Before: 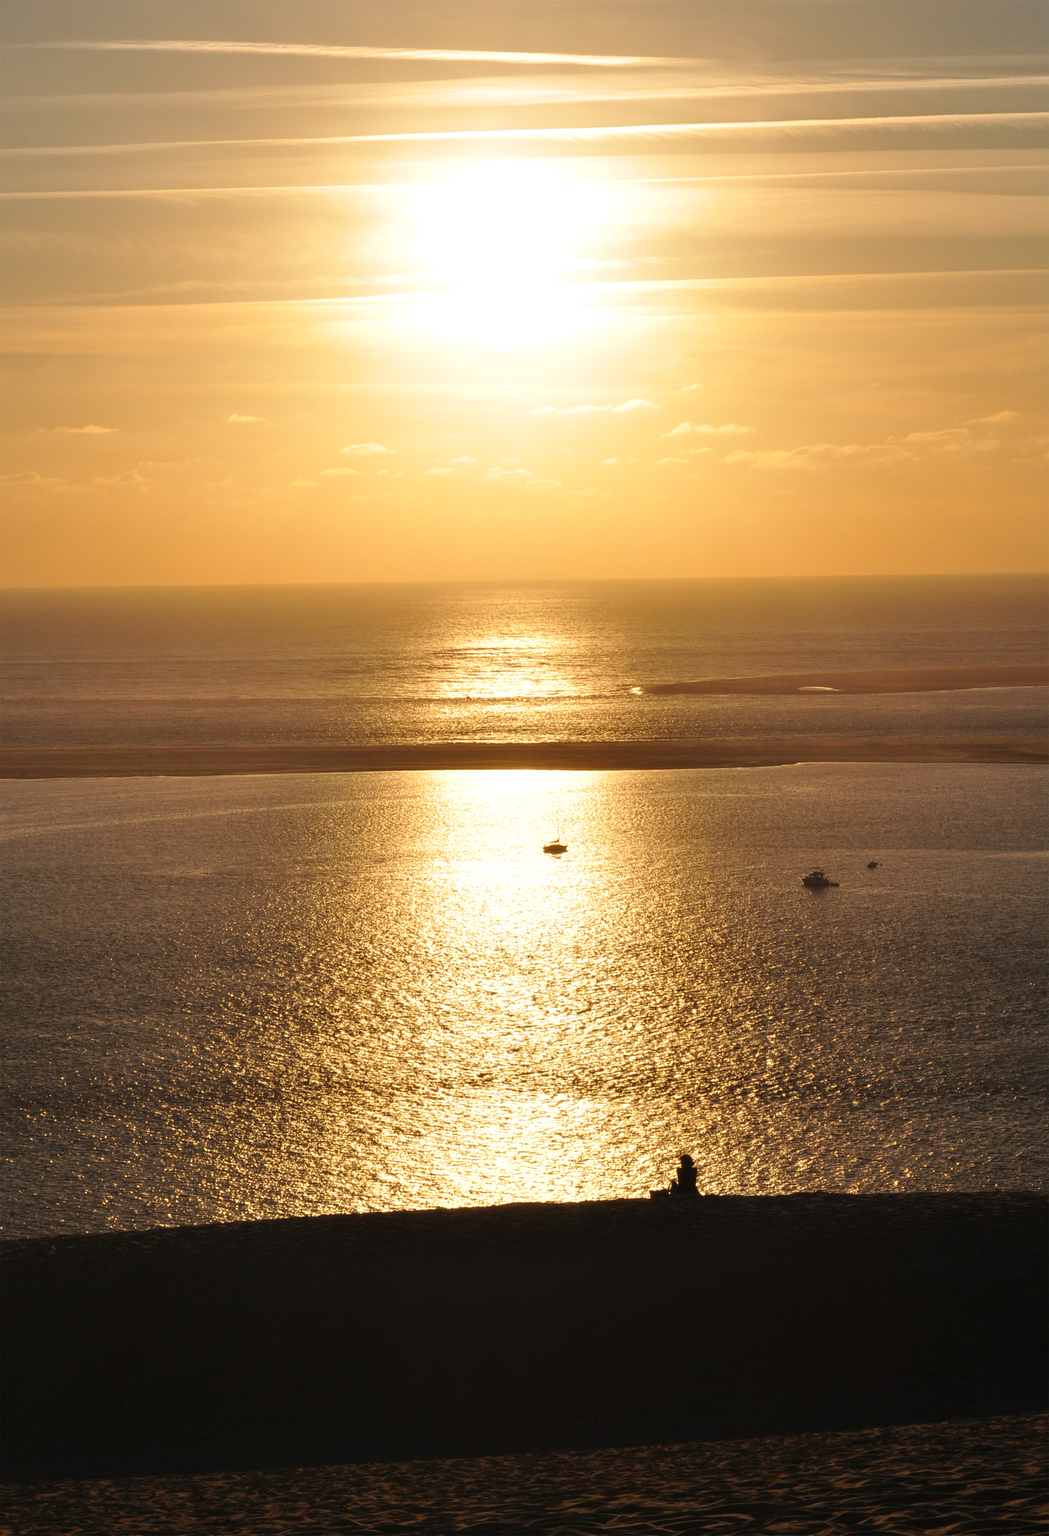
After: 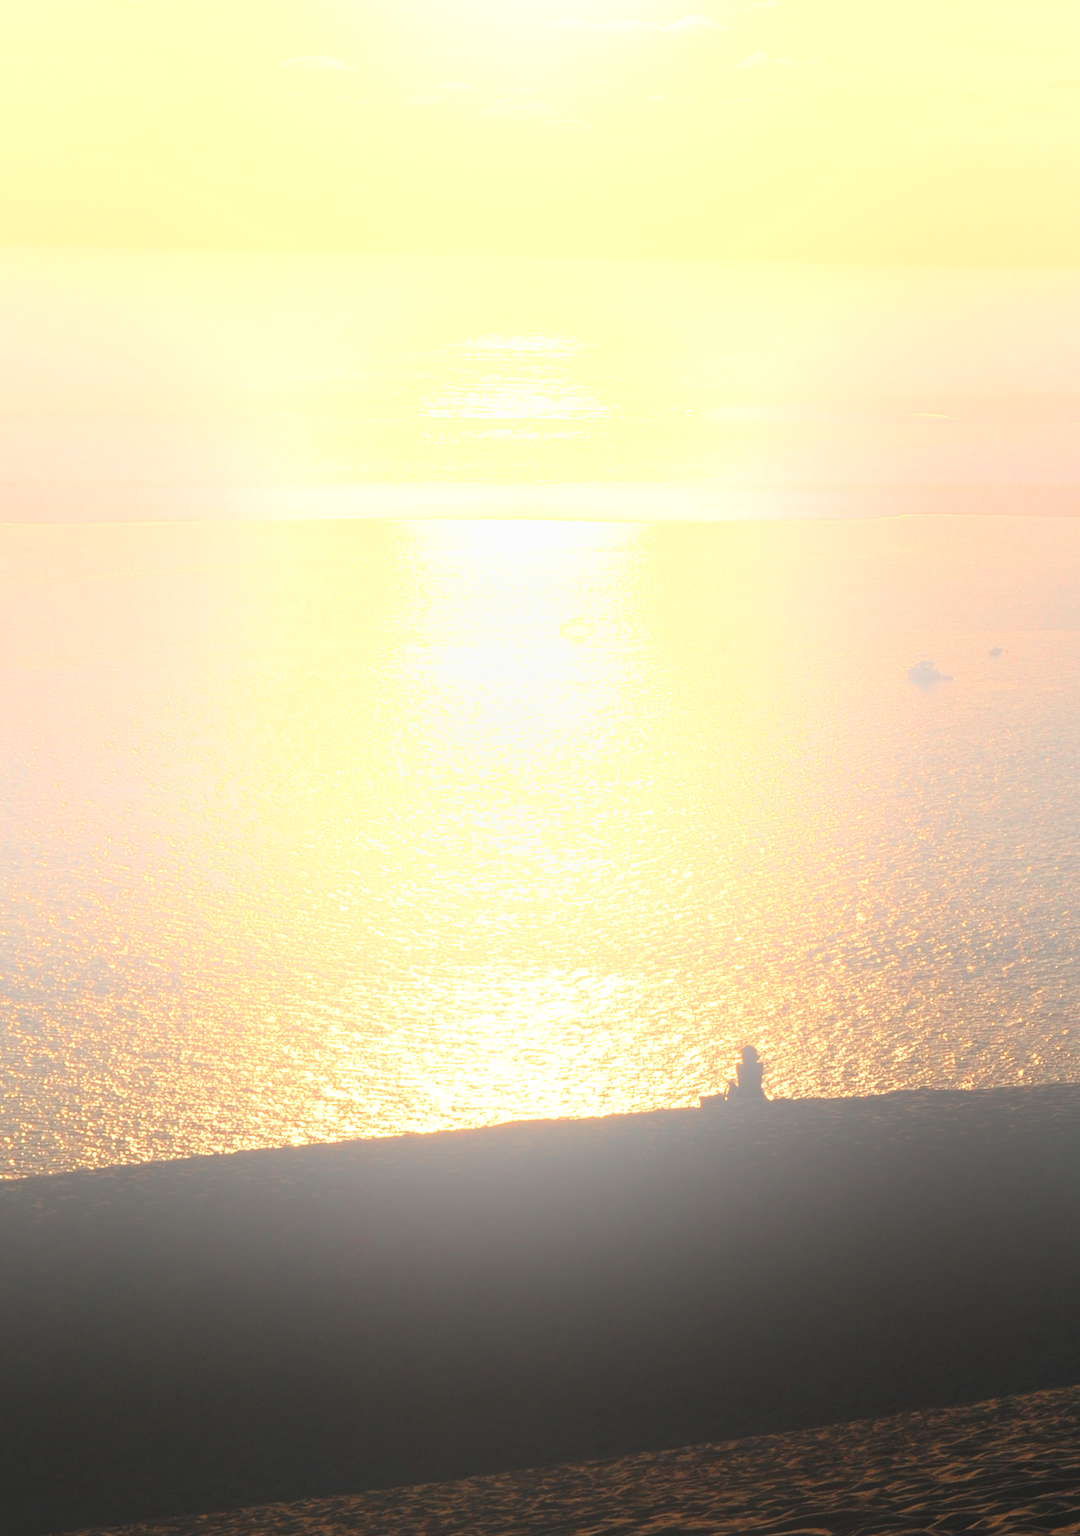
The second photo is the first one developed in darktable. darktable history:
rotate and perspective: rotation 0.679°, lens shift (horizontal) 0.136, crop left 0.009, crop right 0.991, crop top 0.078, crop bottom 0.95
bloom: size 70%, threshold 25%, strength 70%
crop: left 16.871%, top 22.857%, right 9.116%
graduated density: on, module defaults
color zones: curves: ch0 [(0, 0.5) (0.125, 0.4) (0.25, 0.5) (0.375, 0.4) (0.5, 0.4) (0.625, 0.35) (0.75, 0.35) (0.875, 0.5)]; ch1 [(0, 0.35) (0.125, 0.45) (0.25, 0.35) (0.375, 0.35) (0.5, 0.35) (0.625, 0.35) (0.75, 0.45) (0.875, 0.35)]; ch2 [(0, 0.6) (0.125, 0.5) (0.25, 0.5) (0.375, 0.6) (0.5, 0.6) (0.625, 0.5) (0.75, 0.5) (0.875, 0.5)]
exposure: black level correction 0, exposure 0.7 EV, compensate exposure bias true, compensate highlight preservation false
tone equalizer: on, module defaults
